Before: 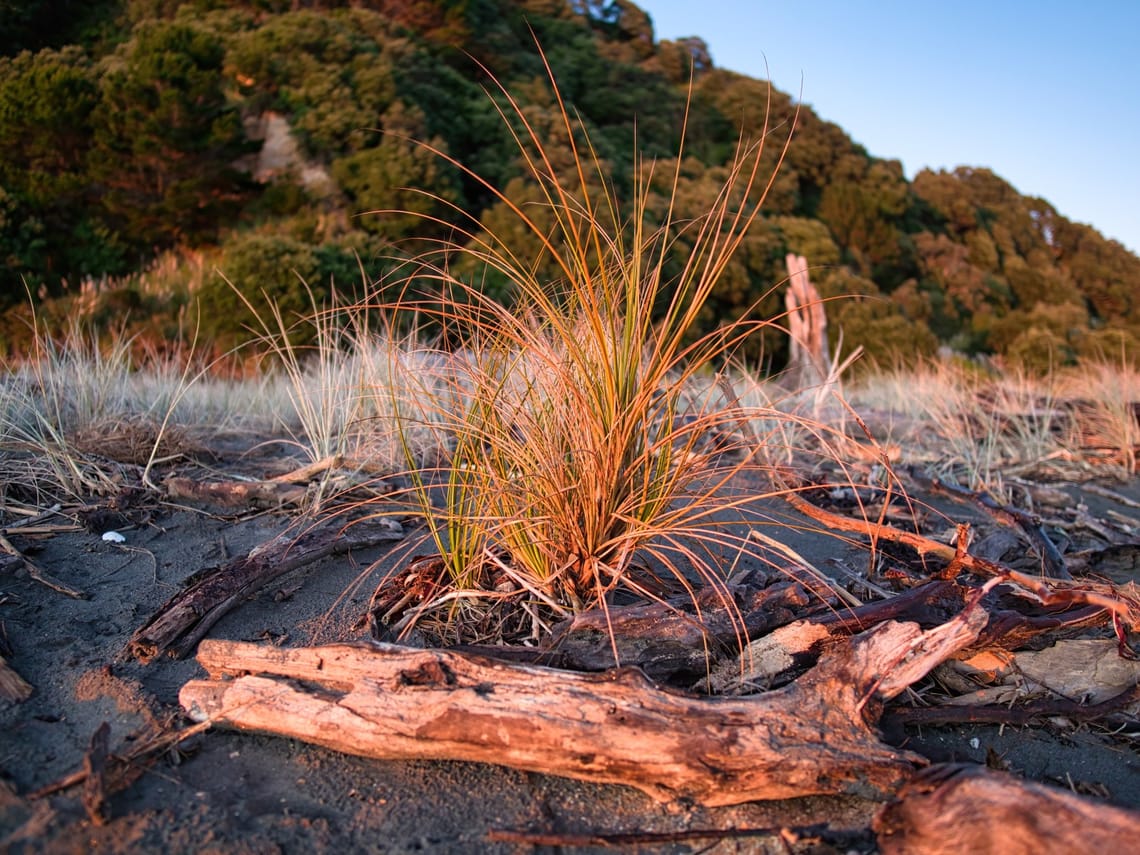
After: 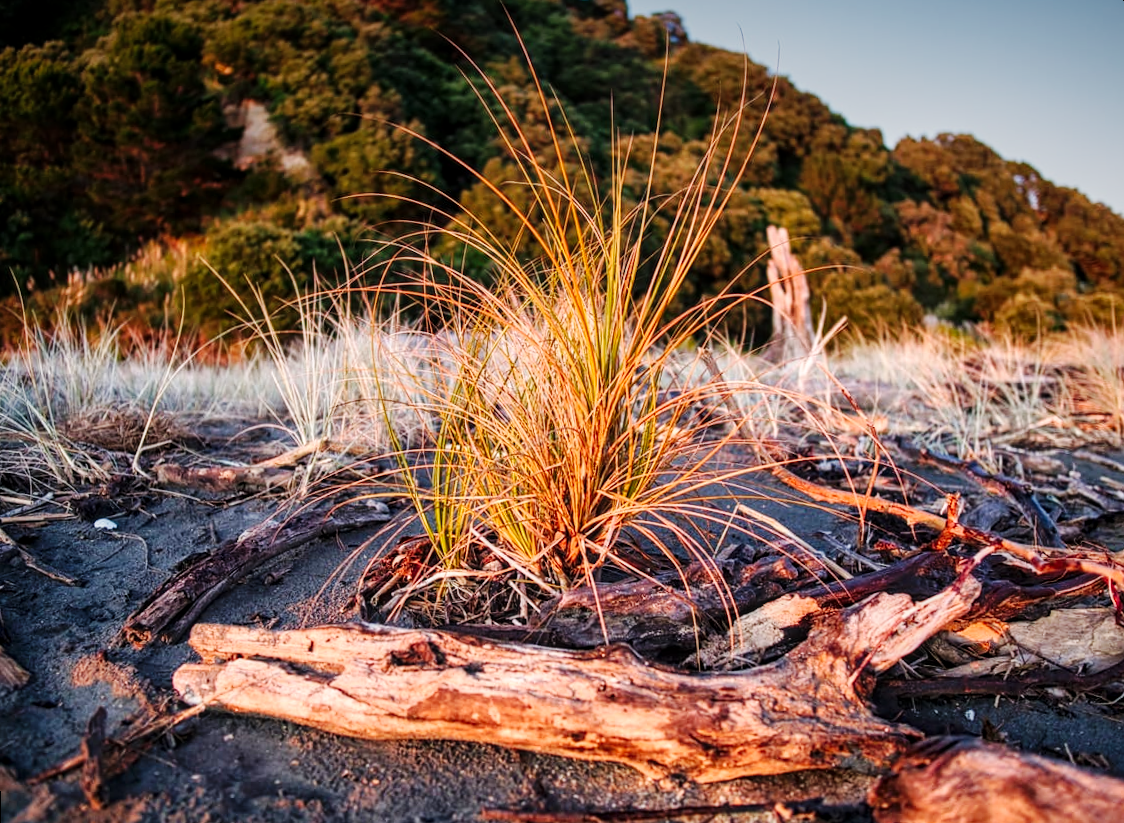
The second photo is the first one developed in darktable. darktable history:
base curve: curves: ch0 [(0, 0) (0.032, 0.025) (0.121, 0.166) (0.206, 0.329) (0.605, 0.79) (1, 1)], preserve colors none
local contrast: on, module defaults
rotate and perspective: rotation -1.32°, lens shift (horizontal) -0.031, crop left 0.015, crop right 0.985, crop top 0.047, crop bottom 0.982
vignetting: fall-off start 97.52%, fall-off radius 100%, brightness -0.574, saturation 0, center (-0.027, 0.404), width/height ratio 1.368, unbound false
